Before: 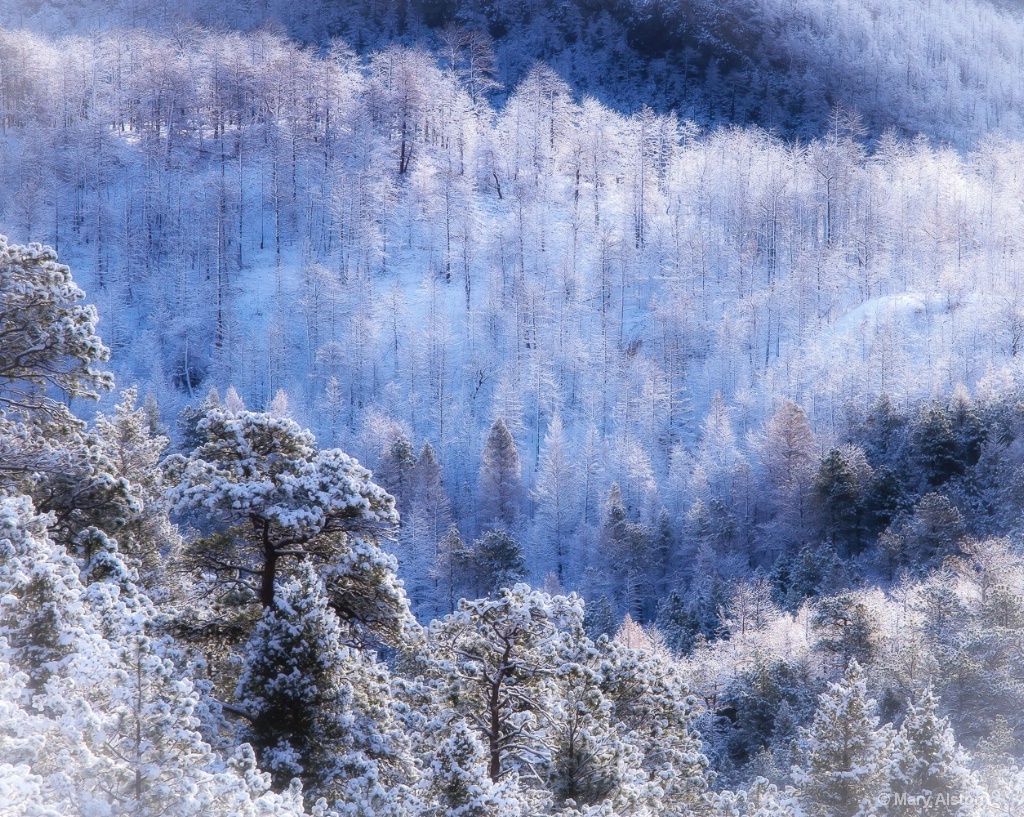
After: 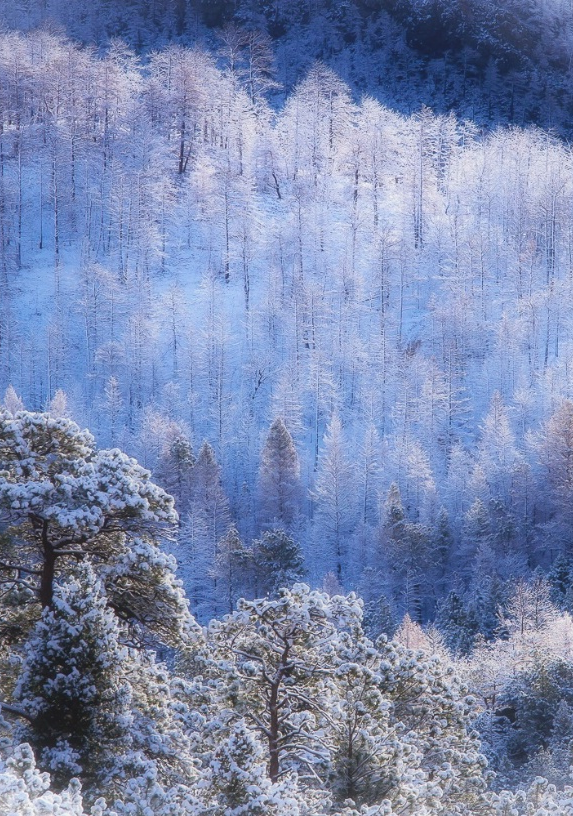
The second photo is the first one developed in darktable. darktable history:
crop: left 21.674%, right 22.086%
contrast equalizer: y [[0.439, 0.44, 0.442, 0.457, 0.493, 0.498], [0.5 ×6], [0.5 ×6], [0 ×6], [0 ×6]]
